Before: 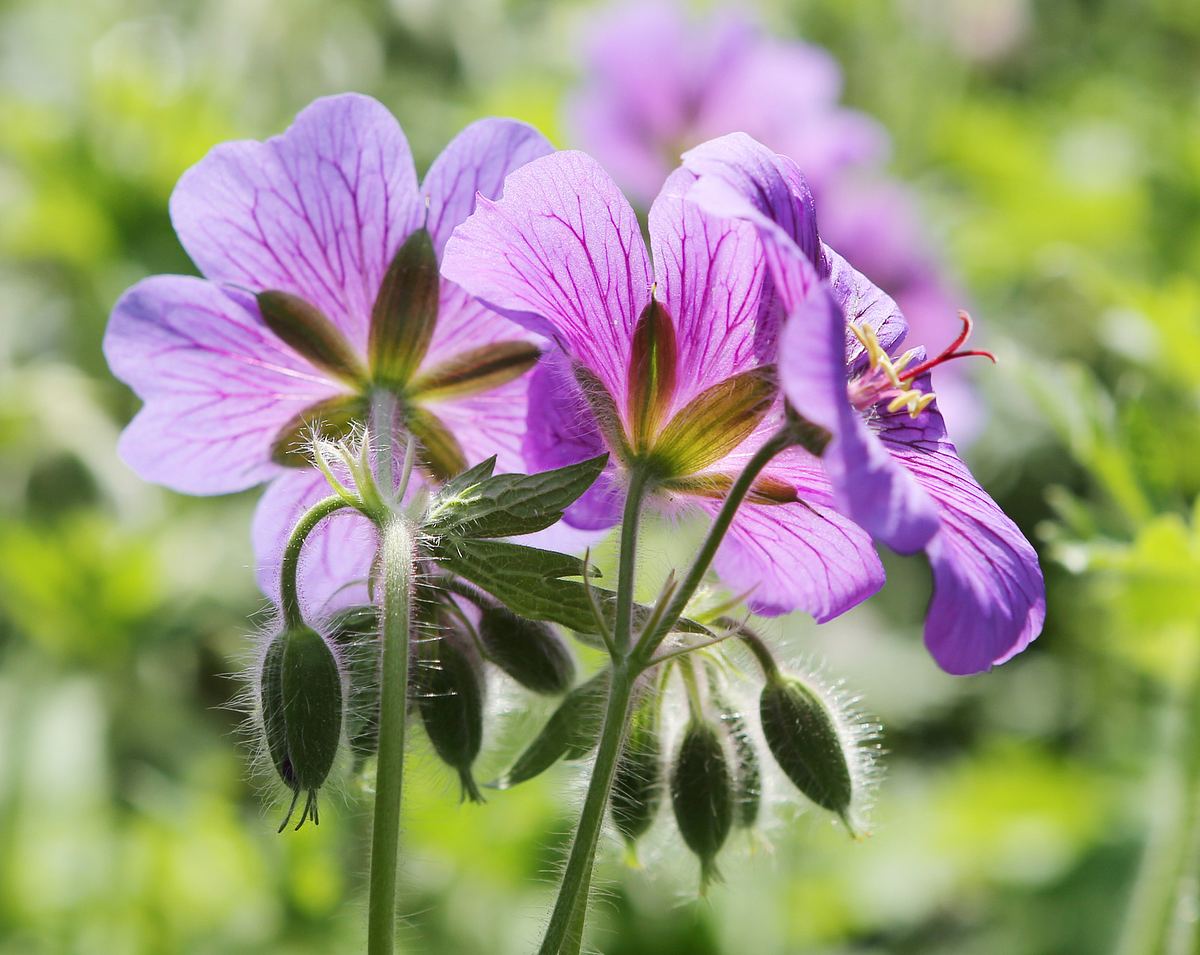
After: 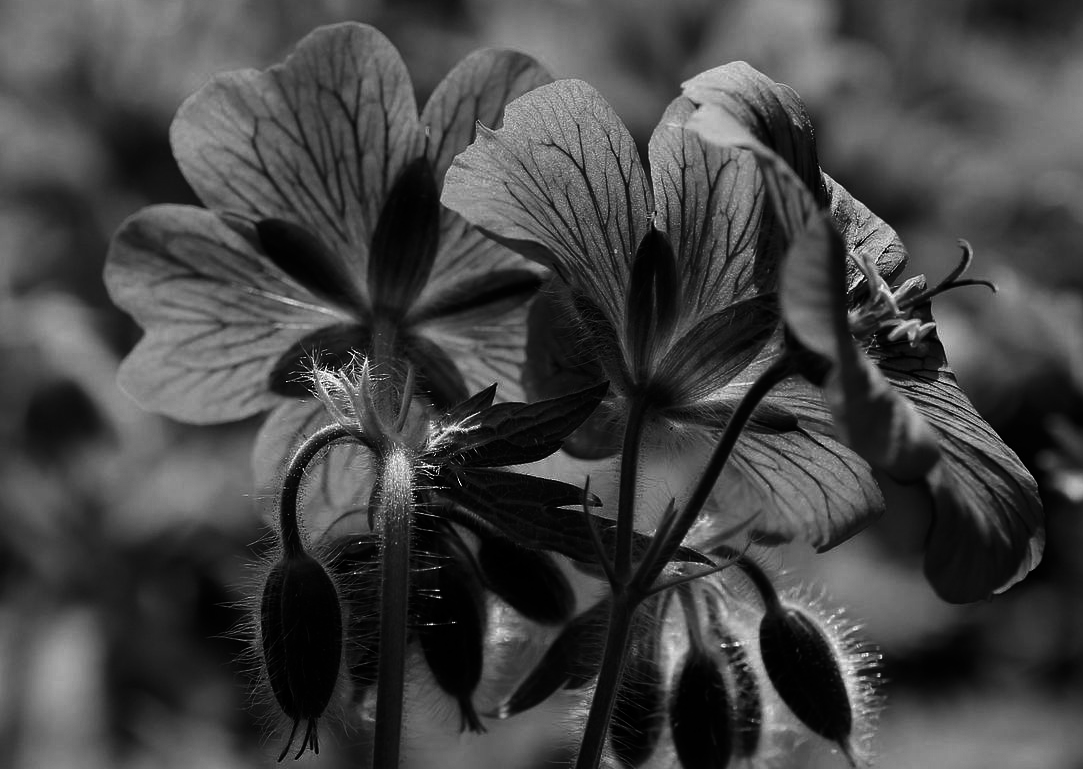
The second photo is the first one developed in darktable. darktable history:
crop: top 7.49%, right 9.717%, bottom 11.943%
white balance: red 0.954, blue 1.079
contrast brightness saturation: contrast 0.02, brightness -1, saturation -1
